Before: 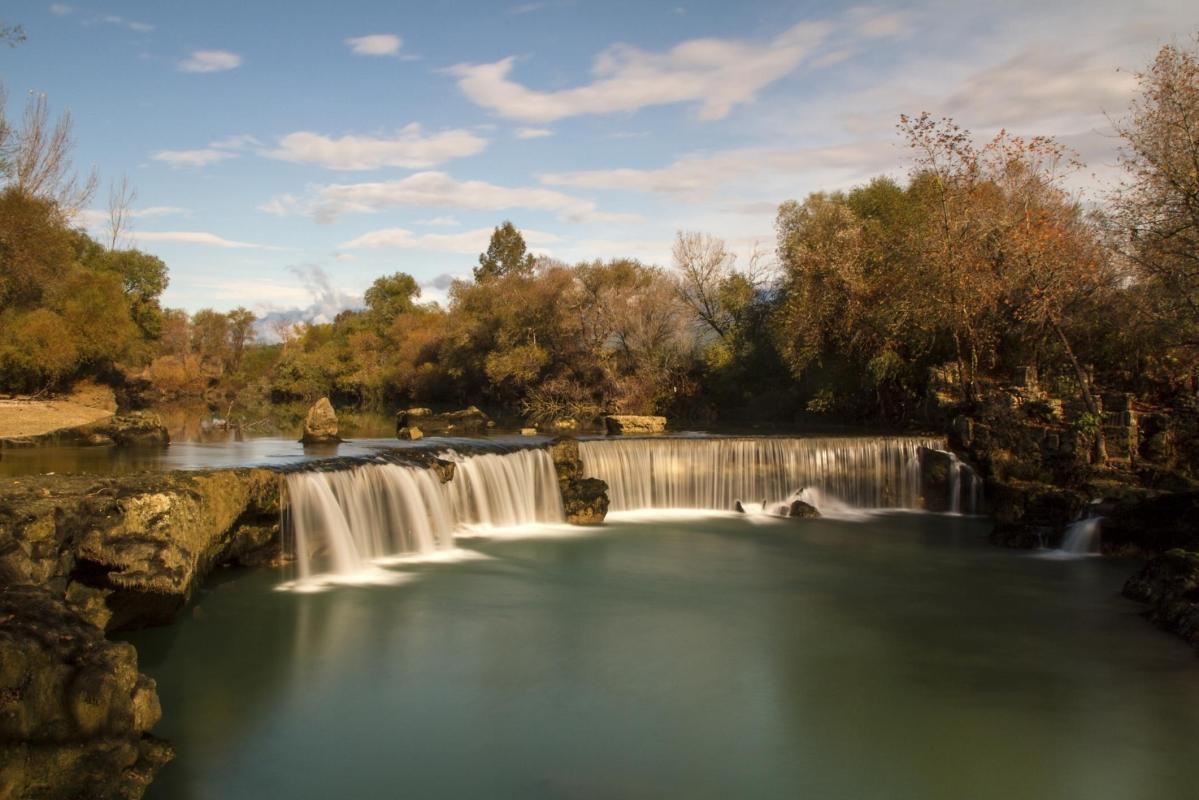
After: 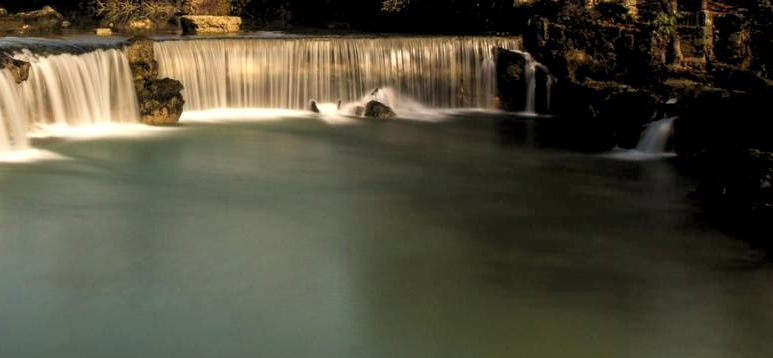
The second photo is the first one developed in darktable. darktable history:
crop and rotate: left 35.509%, top 50.238%, bottom 4.934%
rgb levels: levels [[0.01, 0.419, 0.839], [0, 0.5, 1], [0, 0.5, 1]]
